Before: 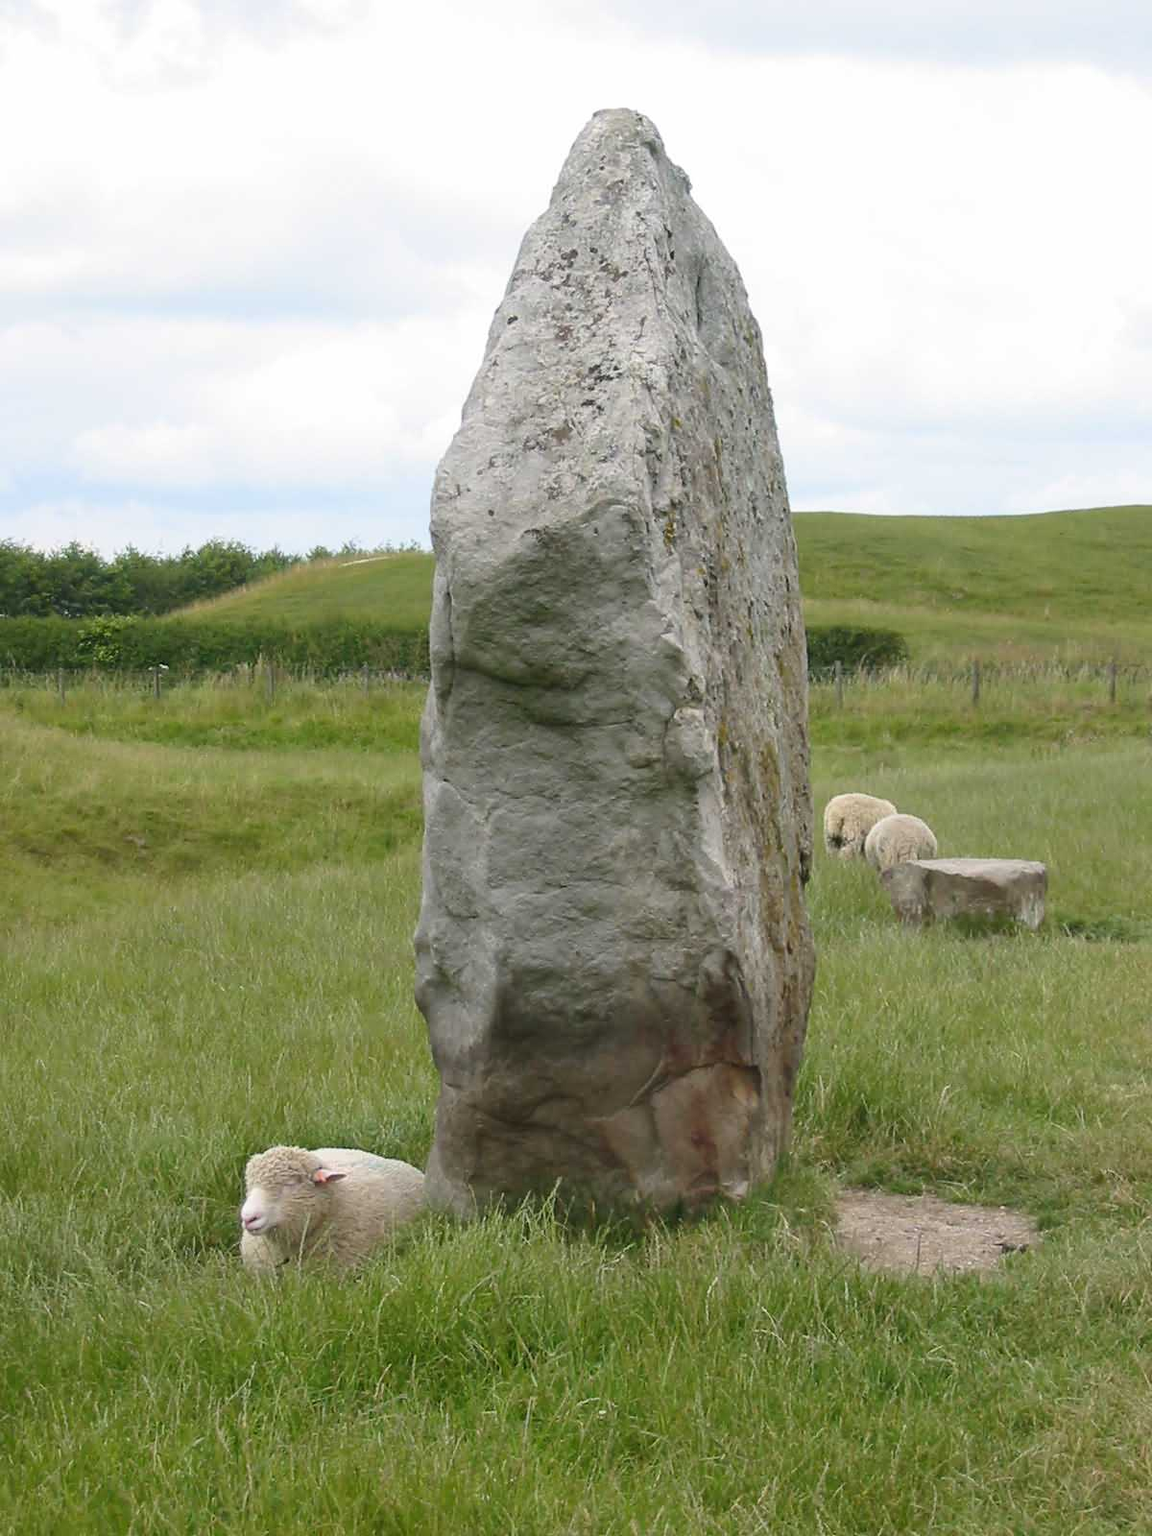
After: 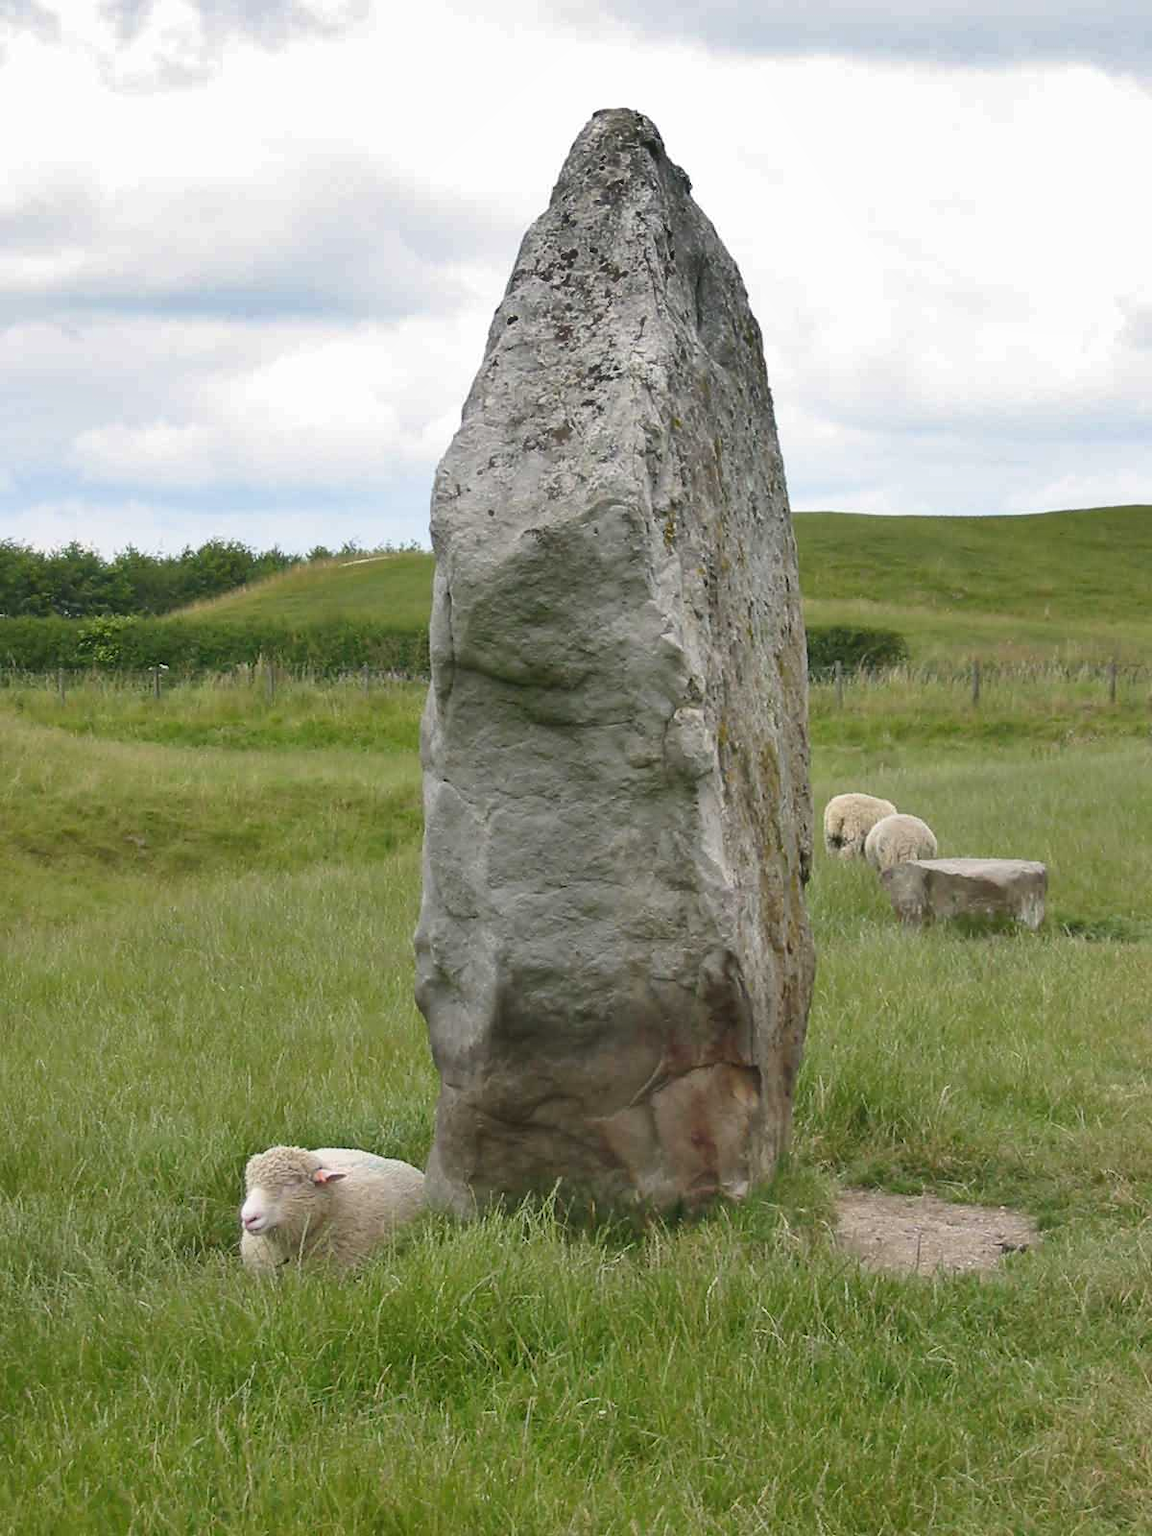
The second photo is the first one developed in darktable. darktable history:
shadows and highlights: shadows 60.61, highlights -60.32, soften with gaussian
